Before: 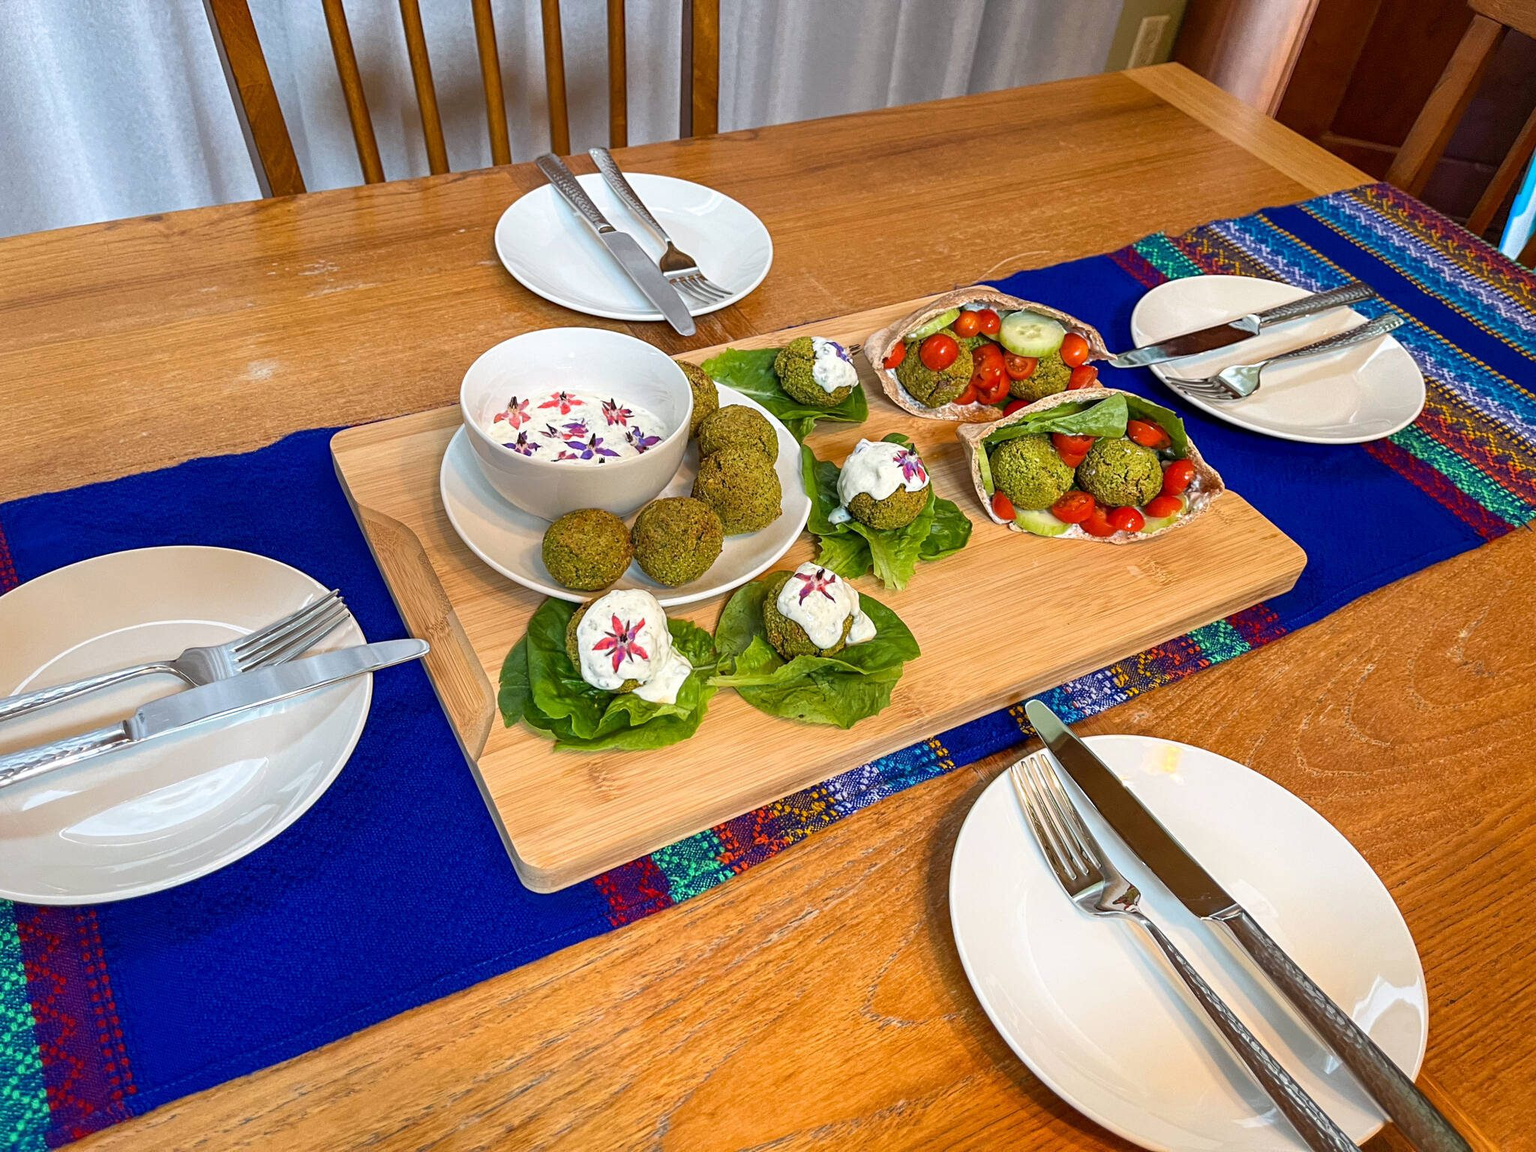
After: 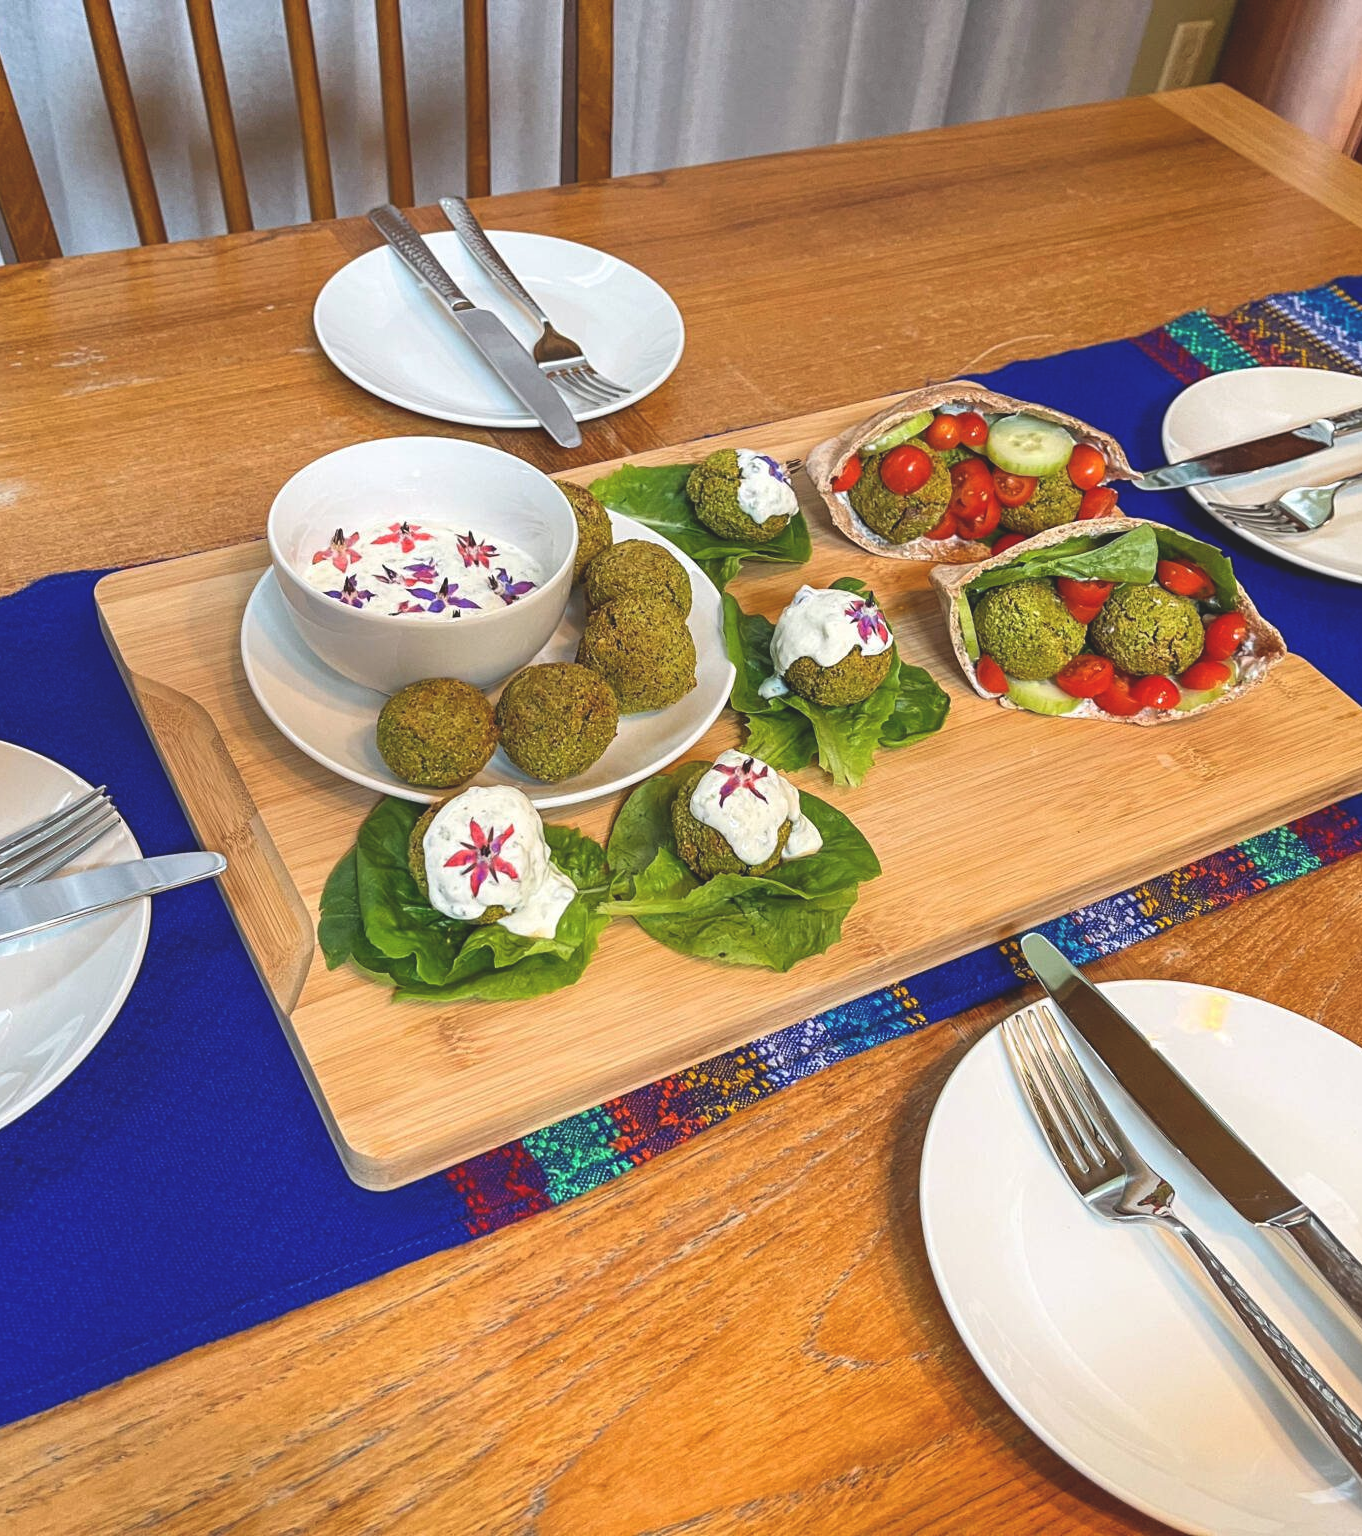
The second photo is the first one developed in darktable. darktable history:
exposure: black level correction -0.015, compensate highlight preservation false
crop: left 16.899%, right 16.556%
